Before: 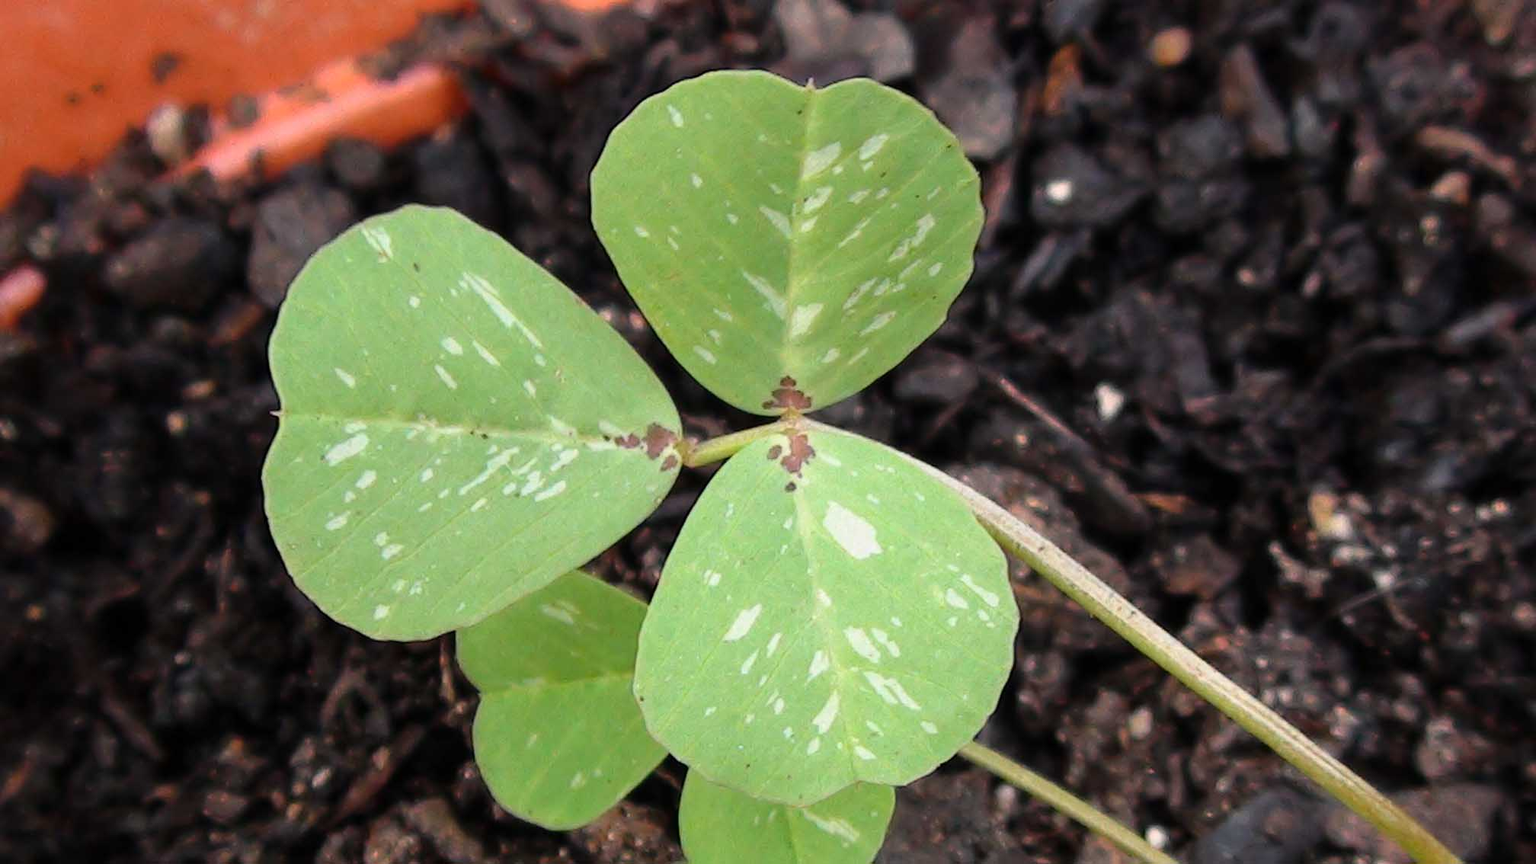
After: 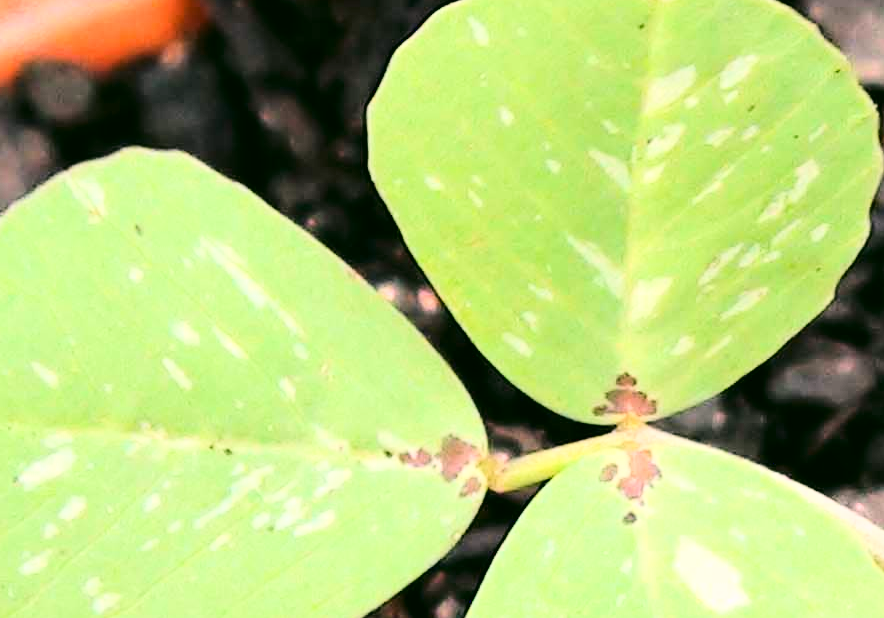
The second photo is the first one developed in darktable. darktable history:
base curve: curves: ch0 [(0, 0.003) (0.001, 0.002) (0.006, 0.004) (0.02, 0.022) (0.048, 0.086) (0.094, 0.234) (0.162, 0.431) (0.258, 0.629) (0.385, 0.8) (0.548, 0.918) (0.751, 0.988) (1, 1)], exposure shift 0.573
color correction: highlights a* 4.24, highlights b* 4.92, shadows a* -8.16, shadows b* 5.02
crop: left 20.266%, top 10.748%, right 35.856%, bottom 34.713%
